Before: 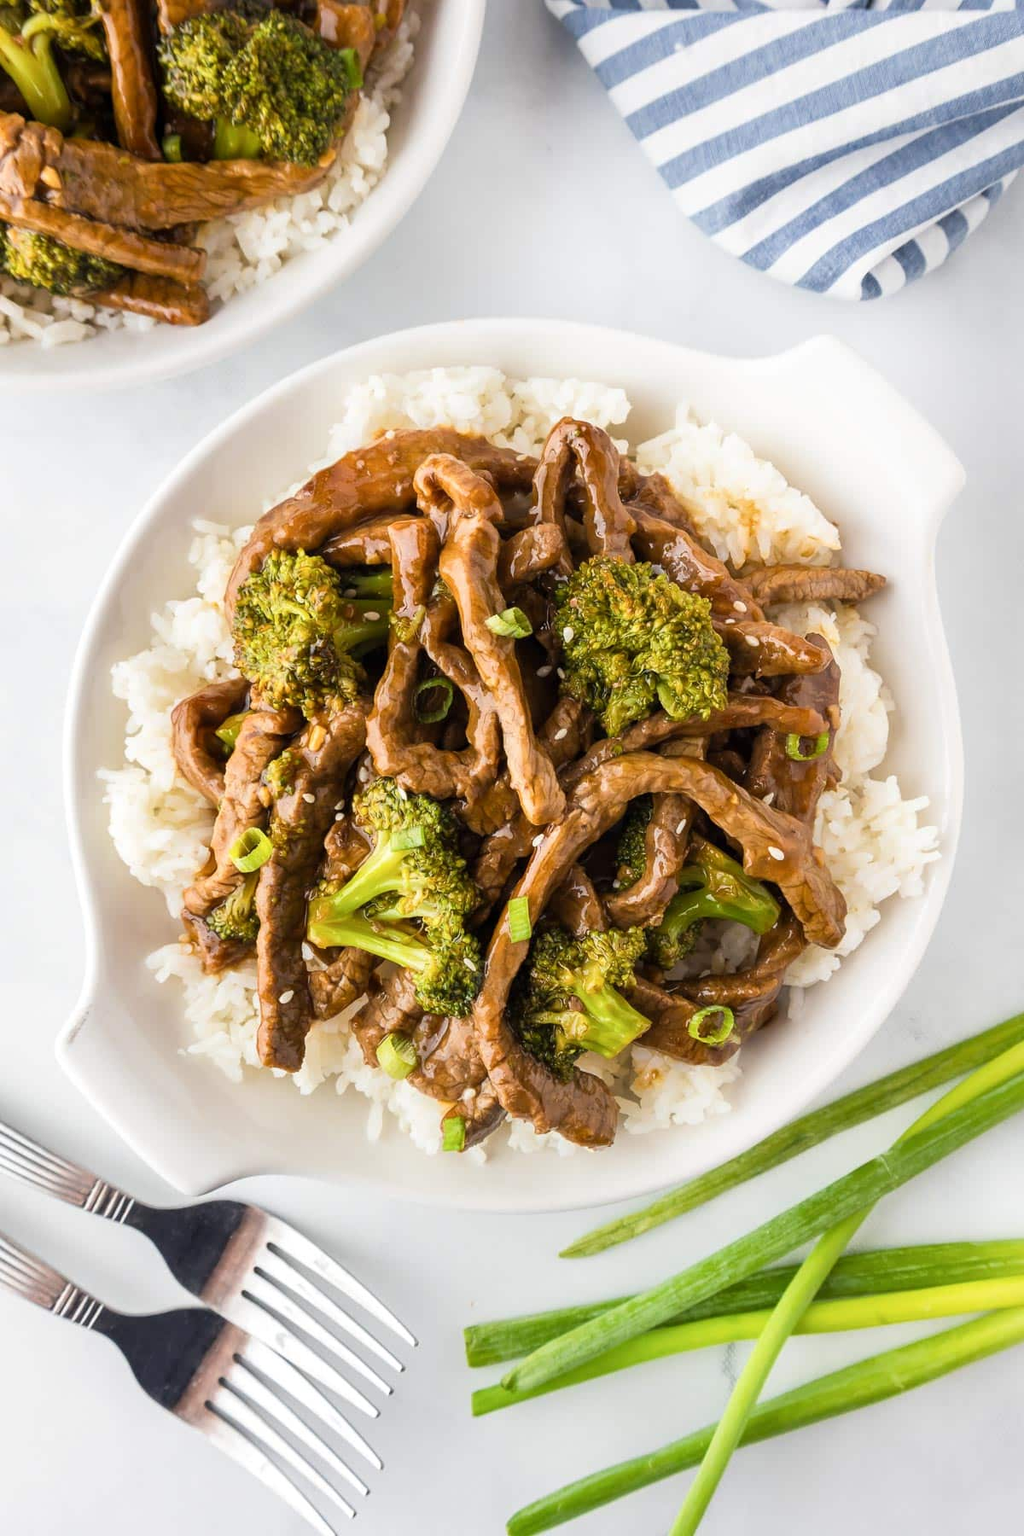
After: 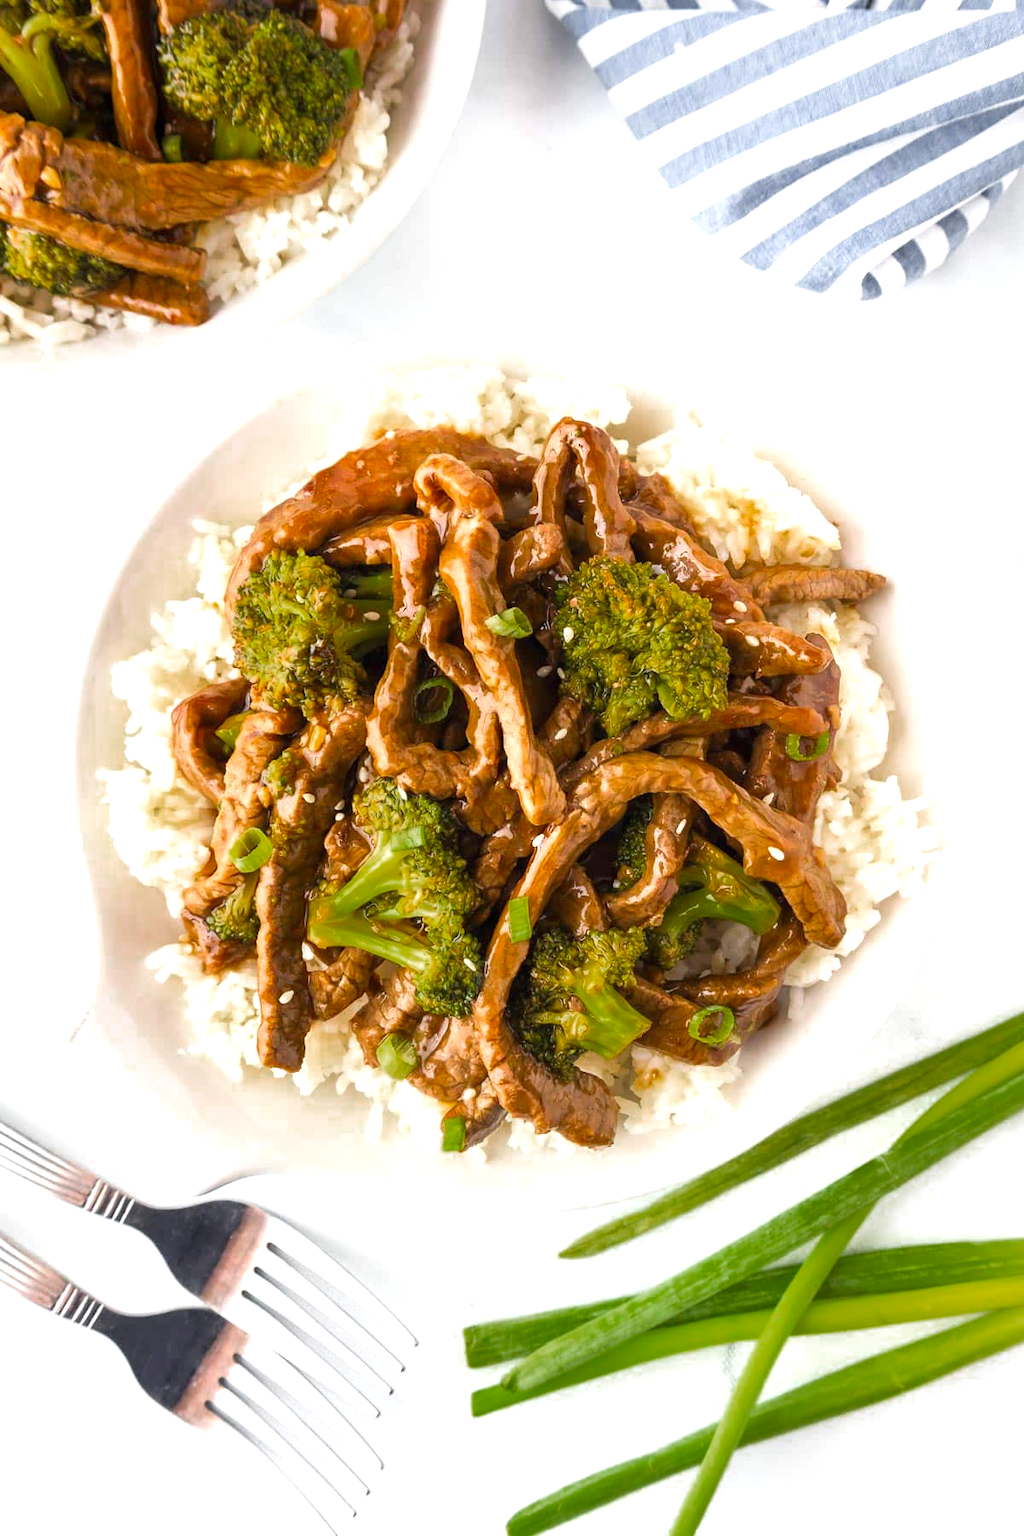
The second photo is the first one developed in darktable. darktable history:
exposure: black level correction 0, exposure 0.698 EV, compensate highlight preservation false
color zones: curves: ch0 [(0, 0.48) (0.209, 0.398) (0.305, 0.332) (0.429, 0.493) (0.571, 0.5) (0.714, 0.5) (0.857, 0.5) (1, 0.48)]; ch1 [(0, 0.633) (0.143, 0.586) (0.286, 0.489) (0.429, 0.448) (0.571, 0.31) (0.714, 0.335) (0.857, 0.492) (1, 0.633)]; ch2 [(0, 0.448) (0.143, 0.498) (0.286, 0.5) (0.429, 0.5) (0.571, 0.5) (0.714, 0.5) (0.857, 0.5) (1, 0.448)]
